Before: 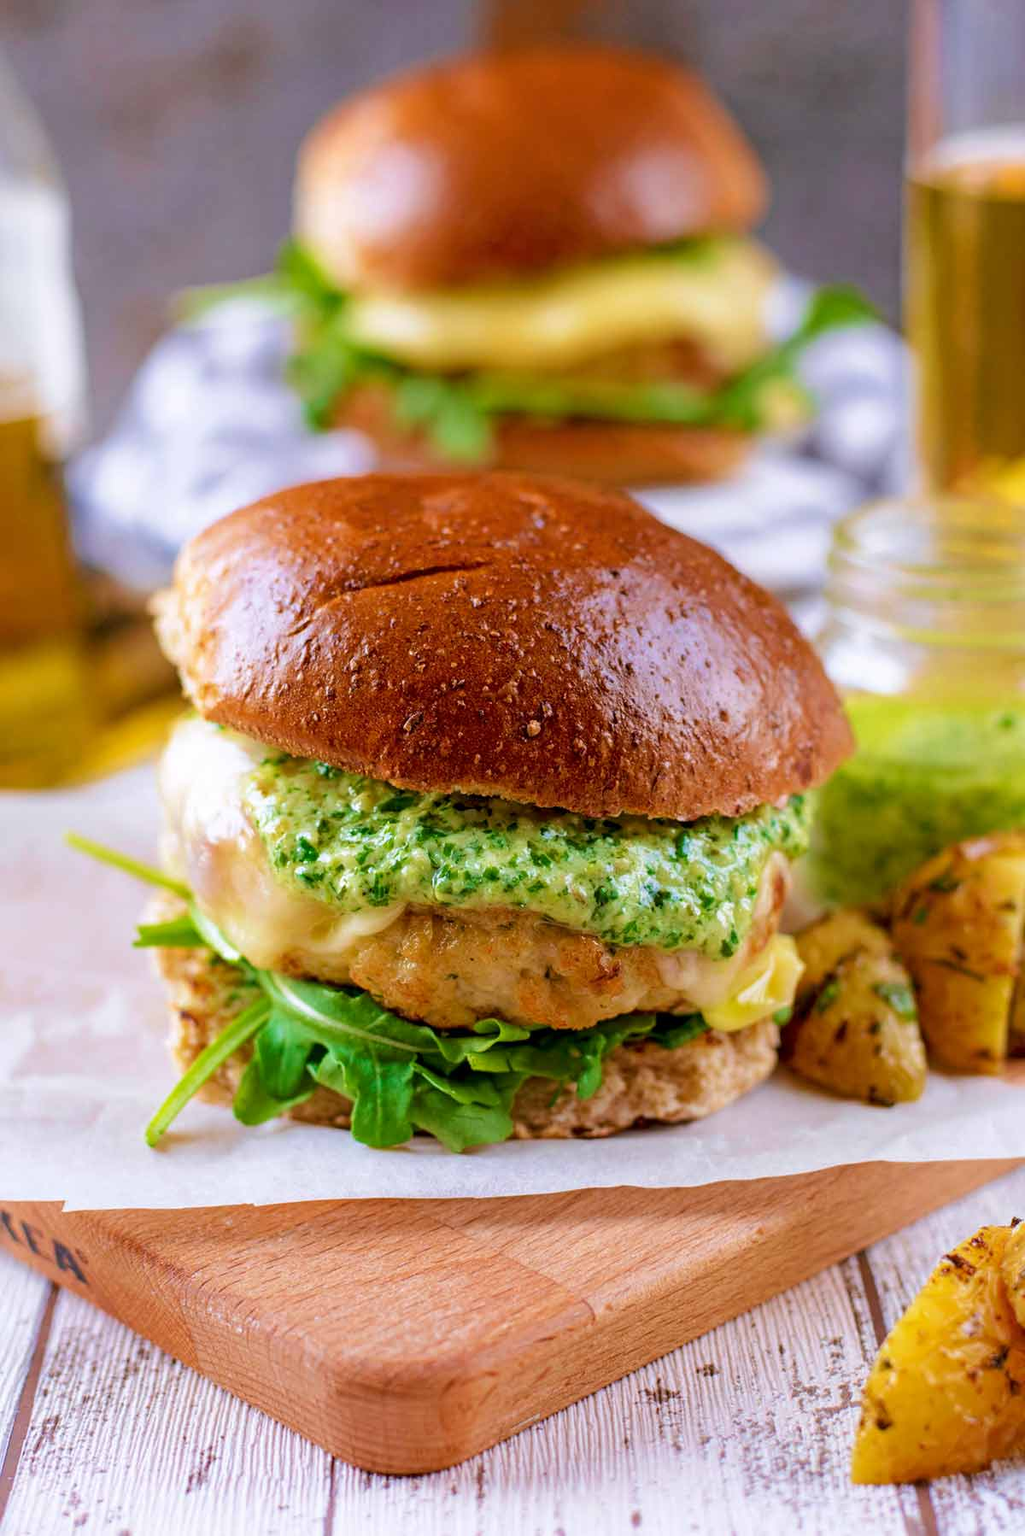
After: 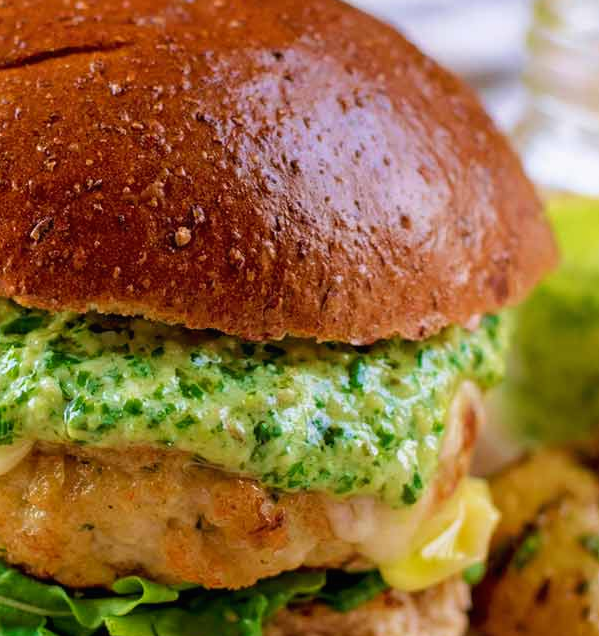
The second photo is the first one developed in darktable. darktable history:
crop: left 36.852%, top 34.283%, right 13.183%, bottom 30.335%
color calibration: illuminant same as pipeline (D50), adaptation XYZ, x 0.346, y 0.358, temperature 5003.71 K
local contrast: mode bilateral grid, contrast 100, coarseness 100, detail 91%, midtone range 0.2
